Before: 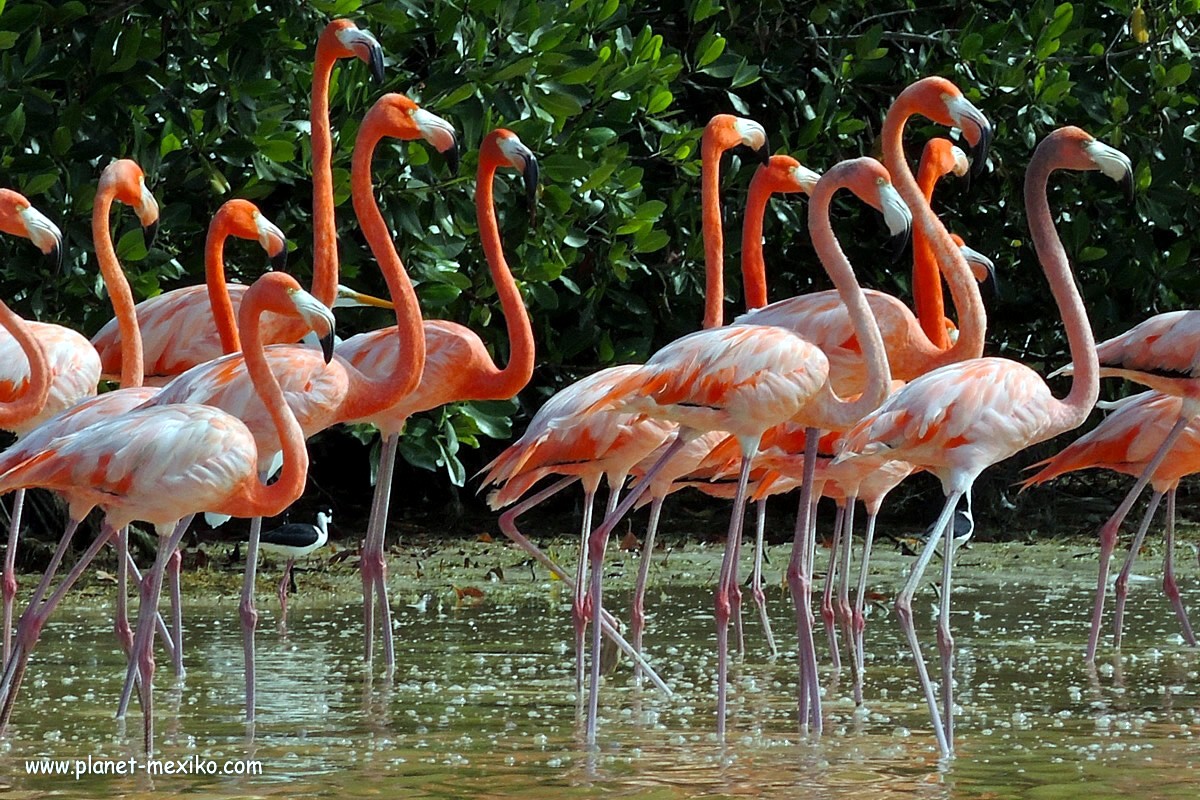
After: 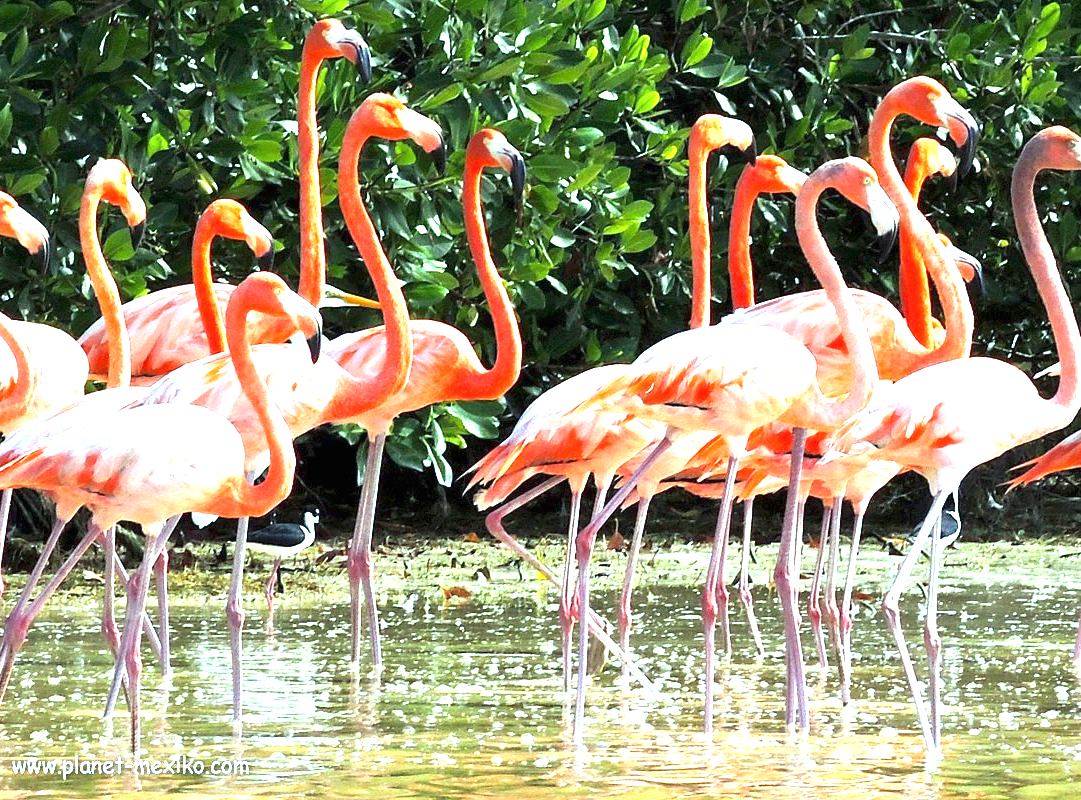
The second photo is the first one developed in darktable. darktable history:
base curve: curves: ch0 [(0, 0) (0.303, 0.277) (1, 1)]
crop and rotate: left 1.088%, right 8.807%
exposure: black level correction 0, exposure 2.138 EV, compensate exposure bias true, compensate highlight preservation false
